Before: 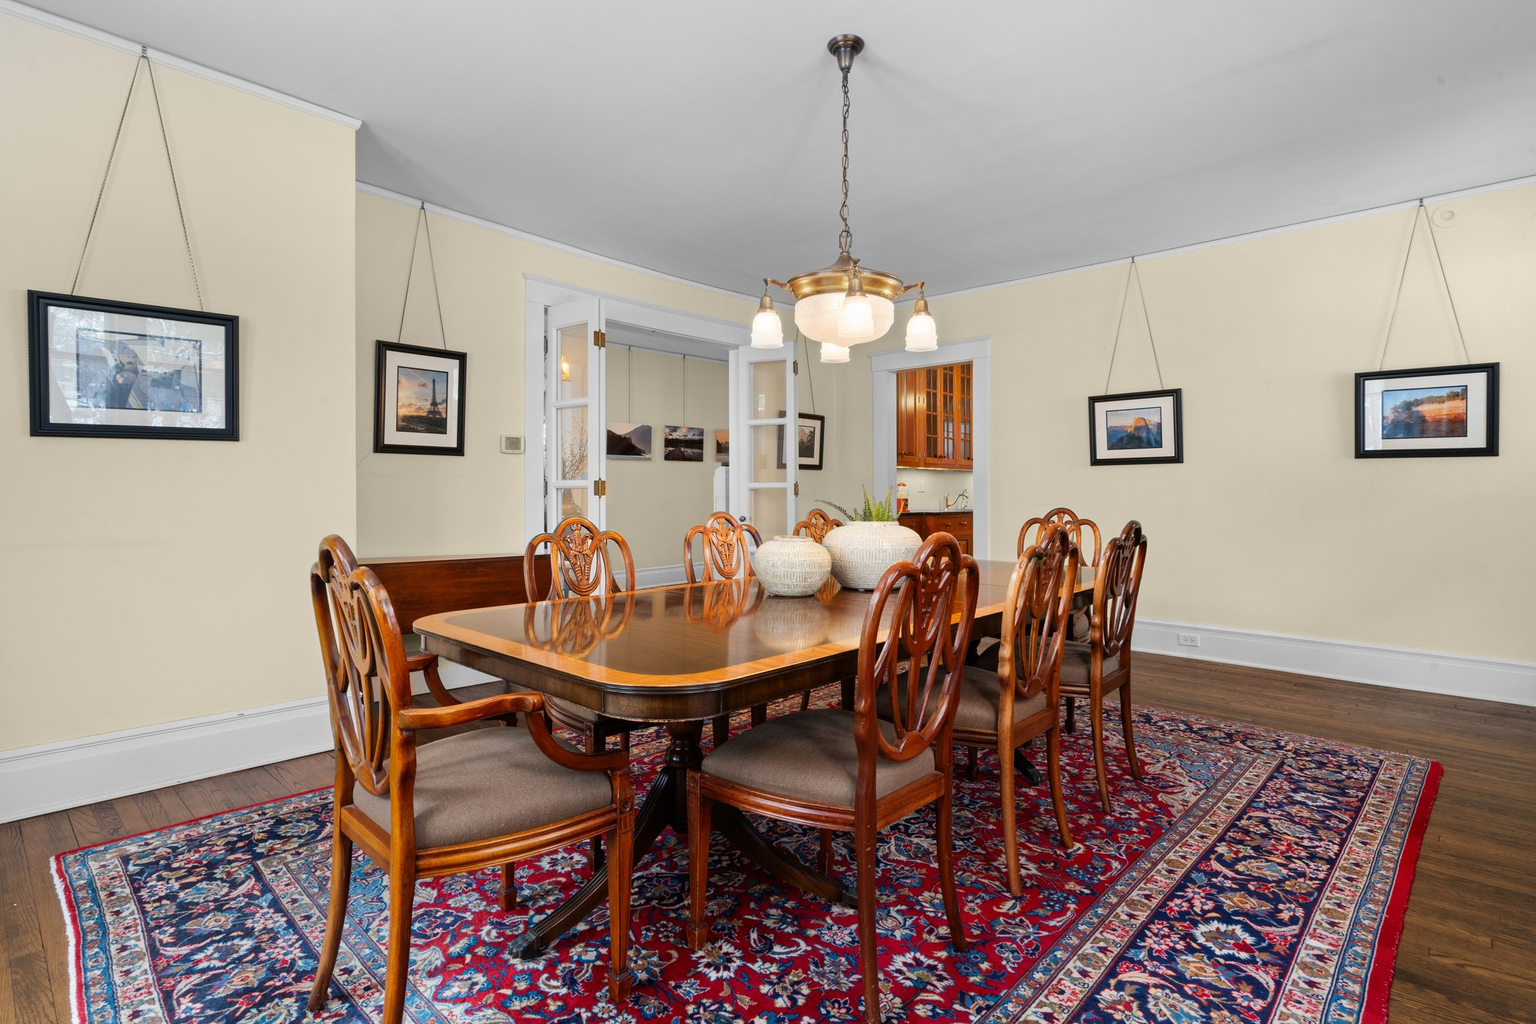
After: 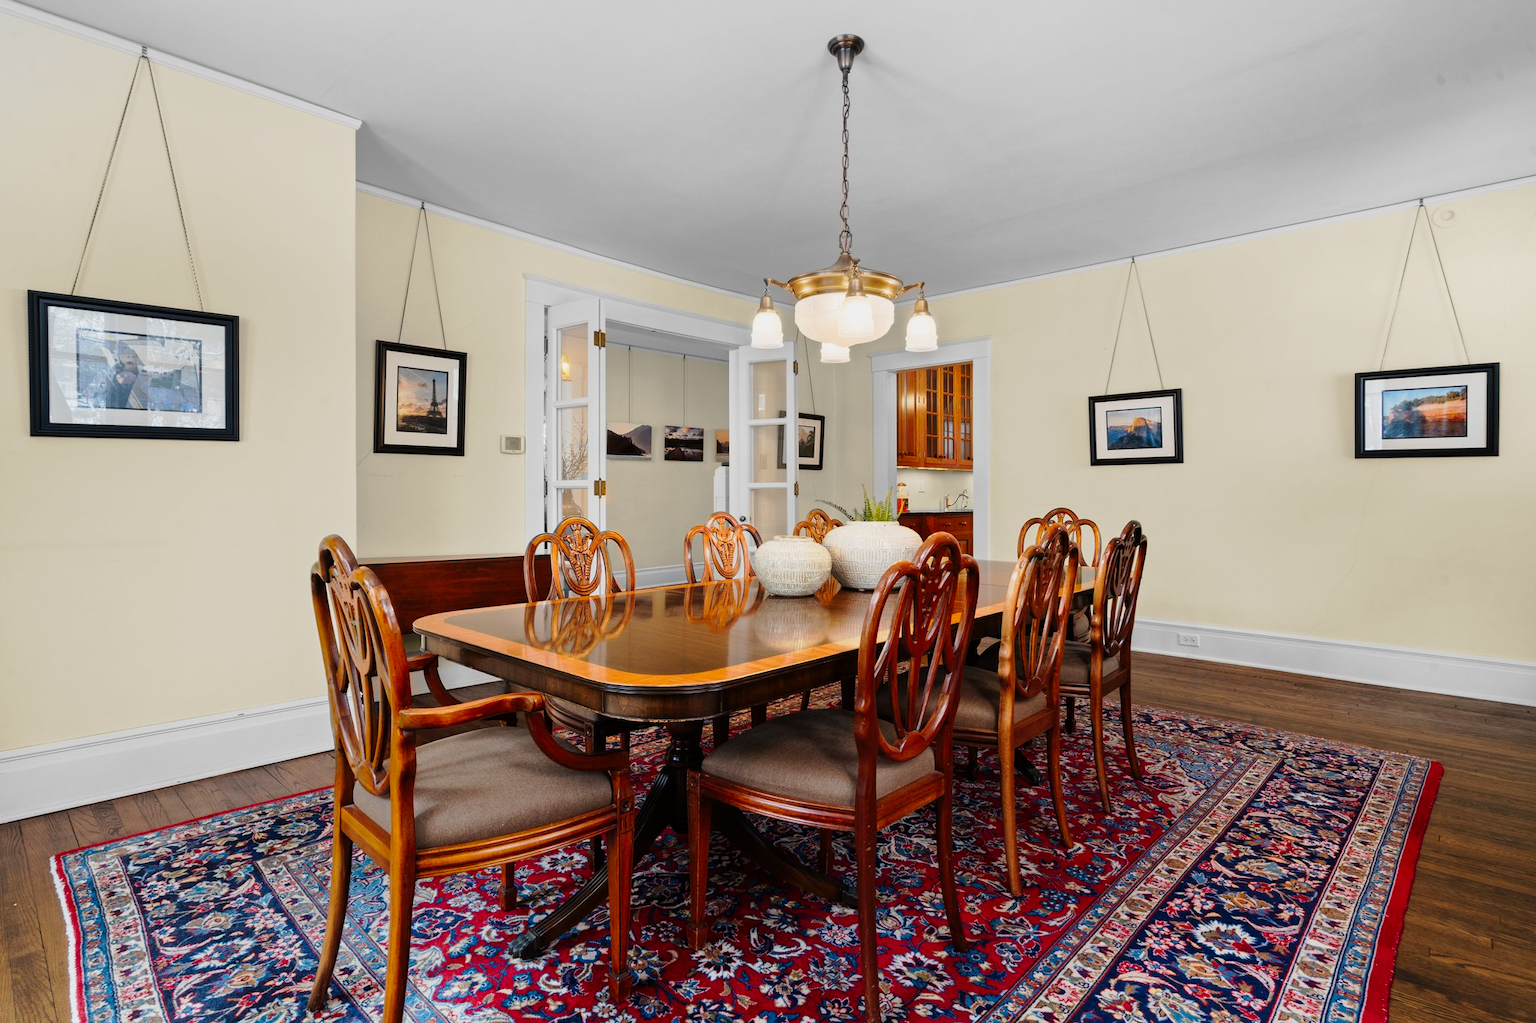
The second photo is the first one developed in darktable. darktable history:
tone curve: curves: ch0 [(0, 0) (0.139, 0.081) (0.304, 0.259) (0.502, 0.505) (0.683, 0.676) (0.761, 0.773) (0.858, 0.858) (0.987, 0.945)]; ch1 [(0, 0) (0.172, 0.123) (0.304, 0.288) (0.414, 0.44) (0.472, 0.473) (0.502, 0.508) (0.54, 0.543) (0.583, 0.601) (0.638, 0.654) (0.741, 0.783) (1, 1)]; ch2 [(0, 0) (0.411, 0.424) (0.485, 0.476) (0.502, 0.502) (0.557, 0.54) (0.631, 0.576) (1, 1)], preserve colors none
